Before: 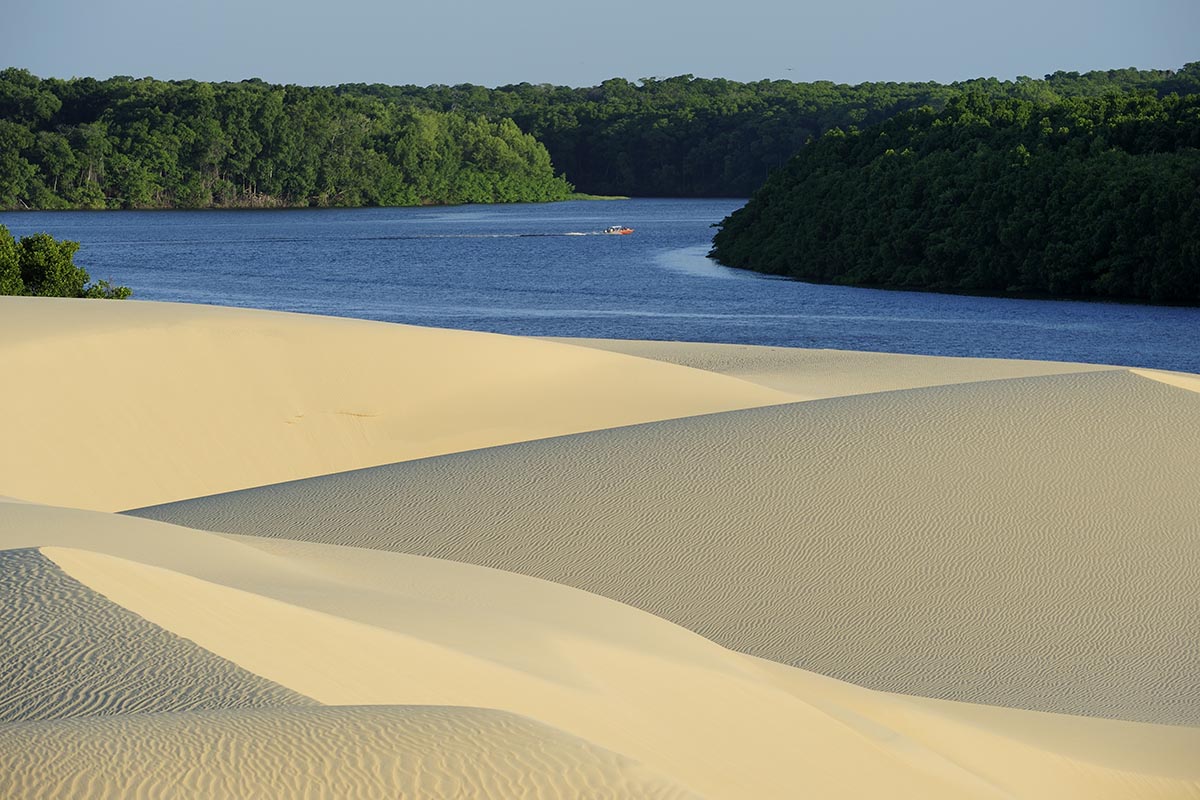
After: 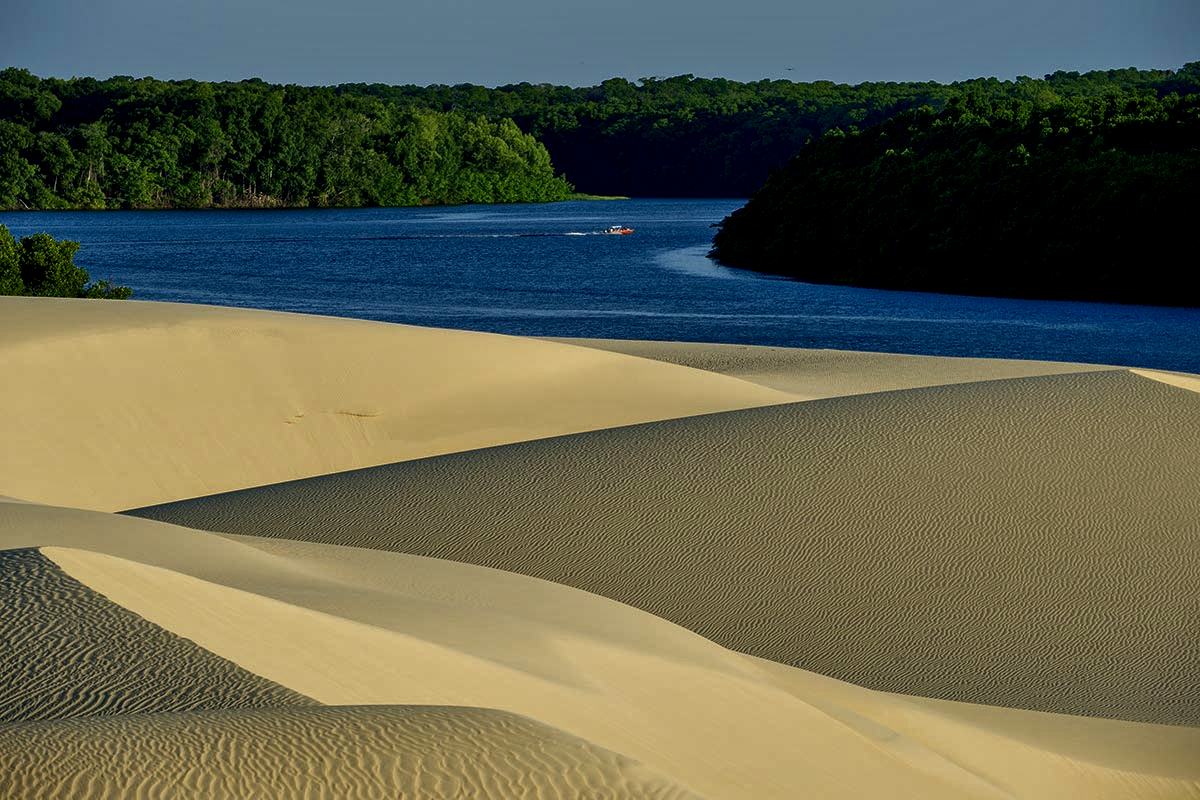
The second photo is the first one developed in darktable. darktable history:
tone equalizer: -7 EV 0.161 EV, -6 EV 0.582 EV, -5 EV 1.14 EV, -4 EV 1.33 EV, -3 EV 1.17 EV, -2 EV 0.6 EV, -1 EV 0.152 EV
local contrast: highlights 63%, detail 143%, midtone range 0.431
velvia: on, module defaults
contrast brightness saturation: brightness -0.528
